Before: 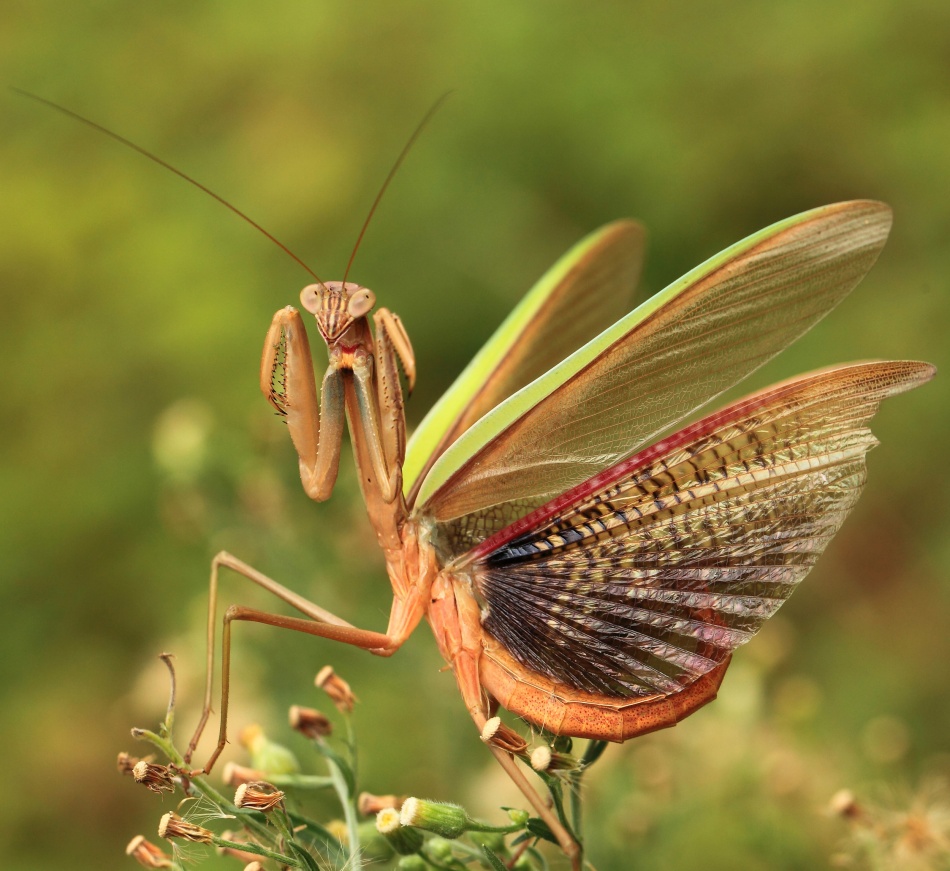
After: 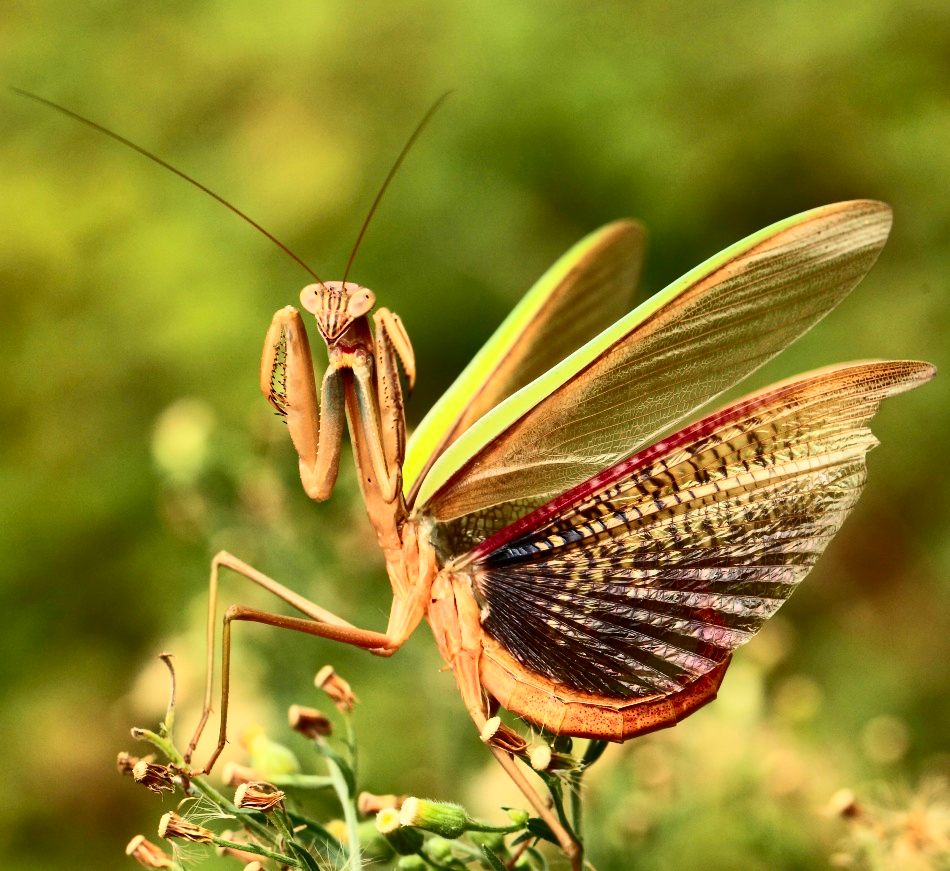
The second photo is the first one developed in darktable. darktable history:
contrast brightness saturation: contrast 0.397, brightness 0.046, saturation 0.247
